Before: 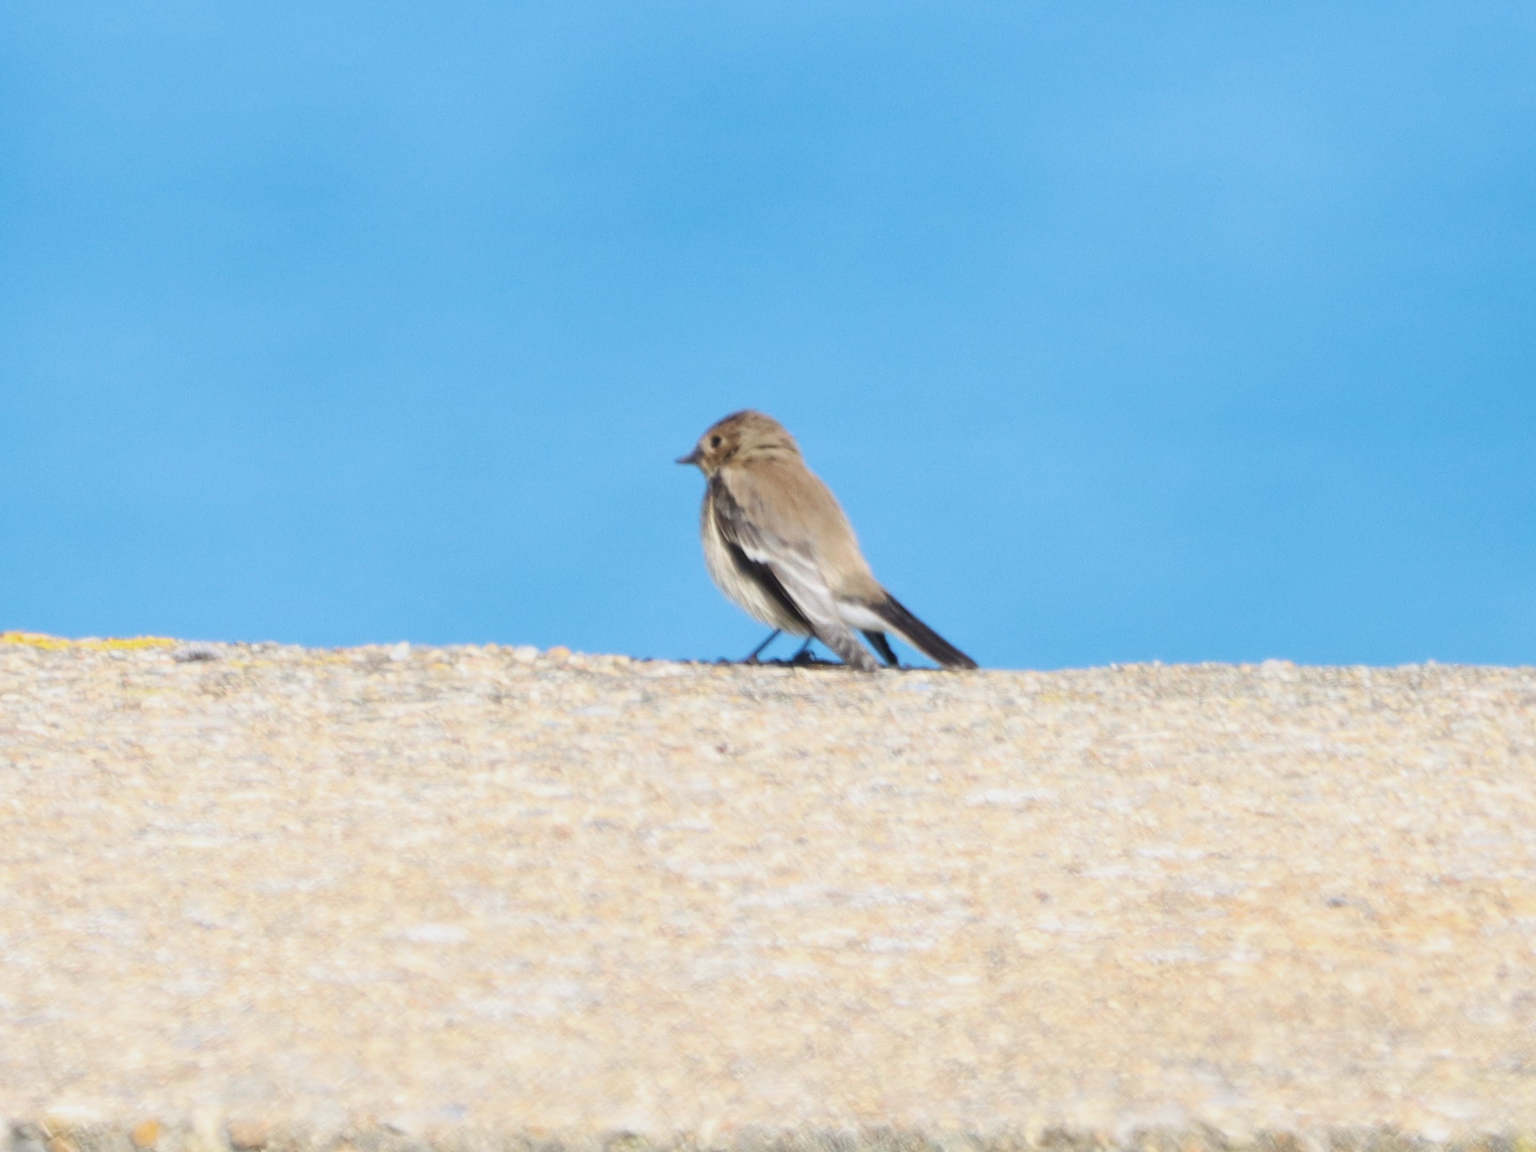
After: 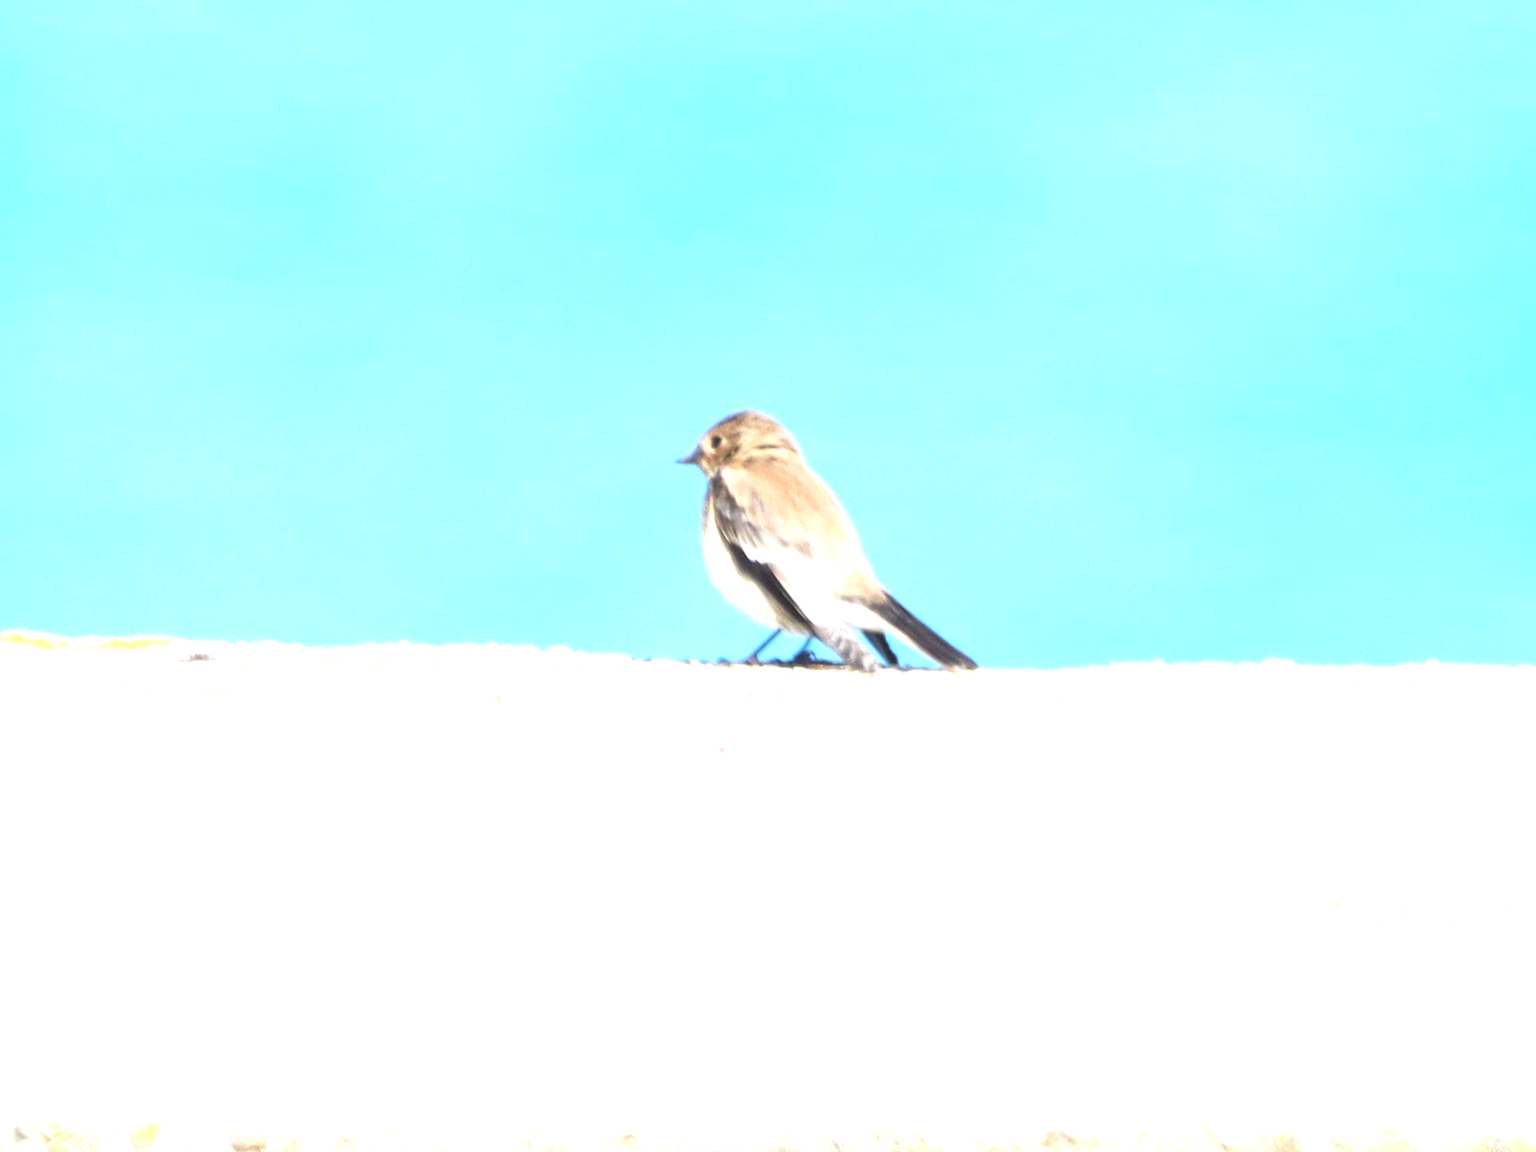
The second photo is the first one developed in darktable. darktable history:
exposure: black level correction 0, exposure 1.411 EV, compensate exposure bias true, compensate highlight preservation false
